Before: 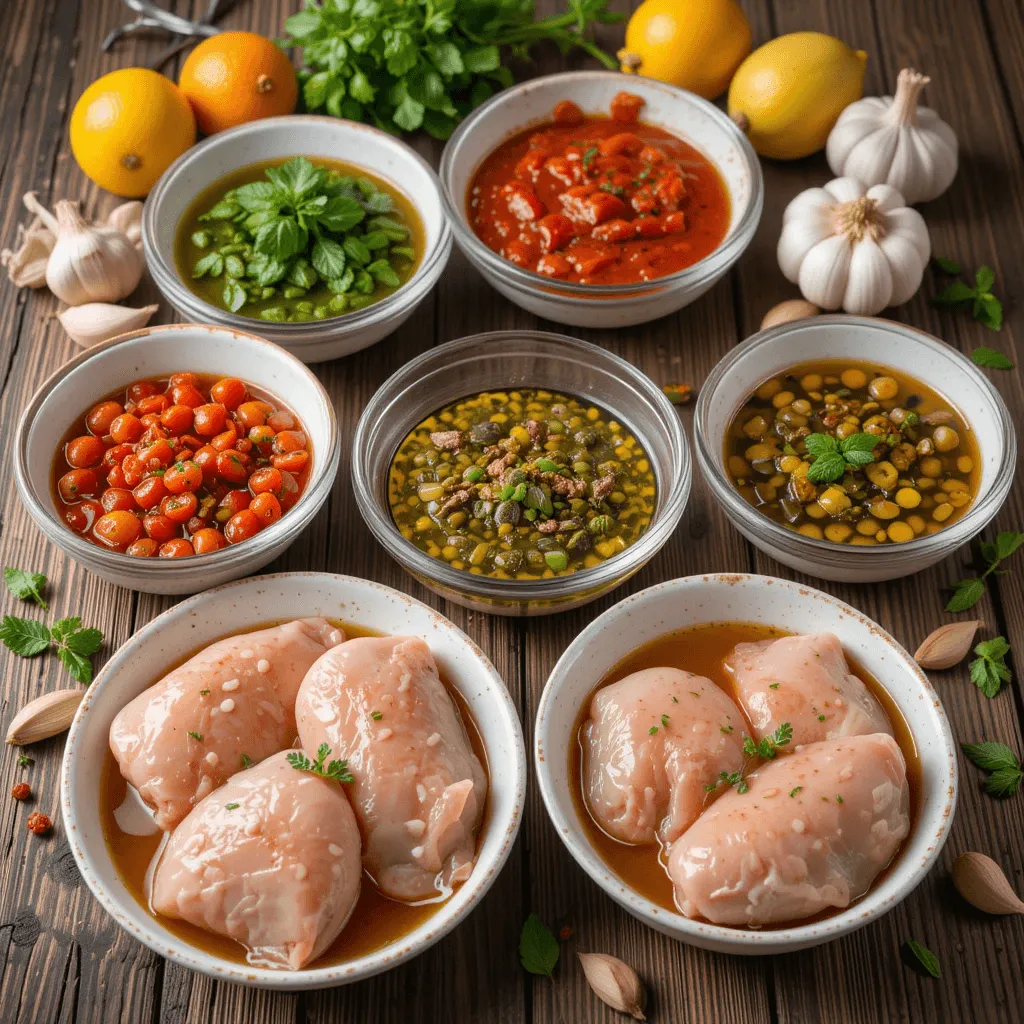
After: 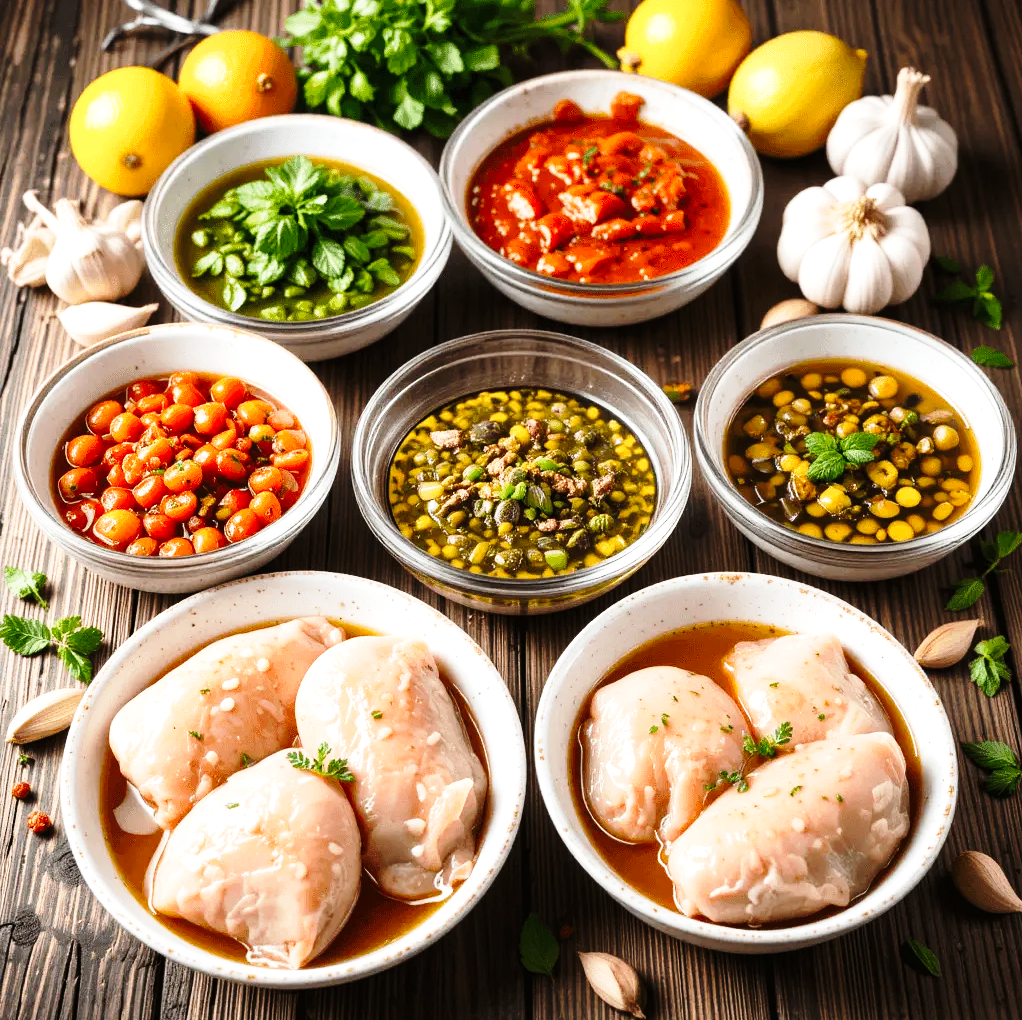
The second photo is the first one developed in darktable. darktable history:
base curve: curves: ch0 [(0, 0) (0.028, 0.03) (0.121, 0.232) (0.46, 0.748) (0.859, 0.968) (1, 1)], preserve colors none
crop: top 0.155%, bottom 0.193%
tone equalizer: -8 EV -0.74 EV, -7 EV -0.722 EV, -6 EV -0.586 EV, -5 EV -0.365 EV, -3 EV 0.392 EV, -2 EV 0.6 EV, -1 EV 0.696 EV, +0 EV 0.776 EV, edges refinement/feathering 500, mask exposure compensation -1.57 EV, preserve details no
